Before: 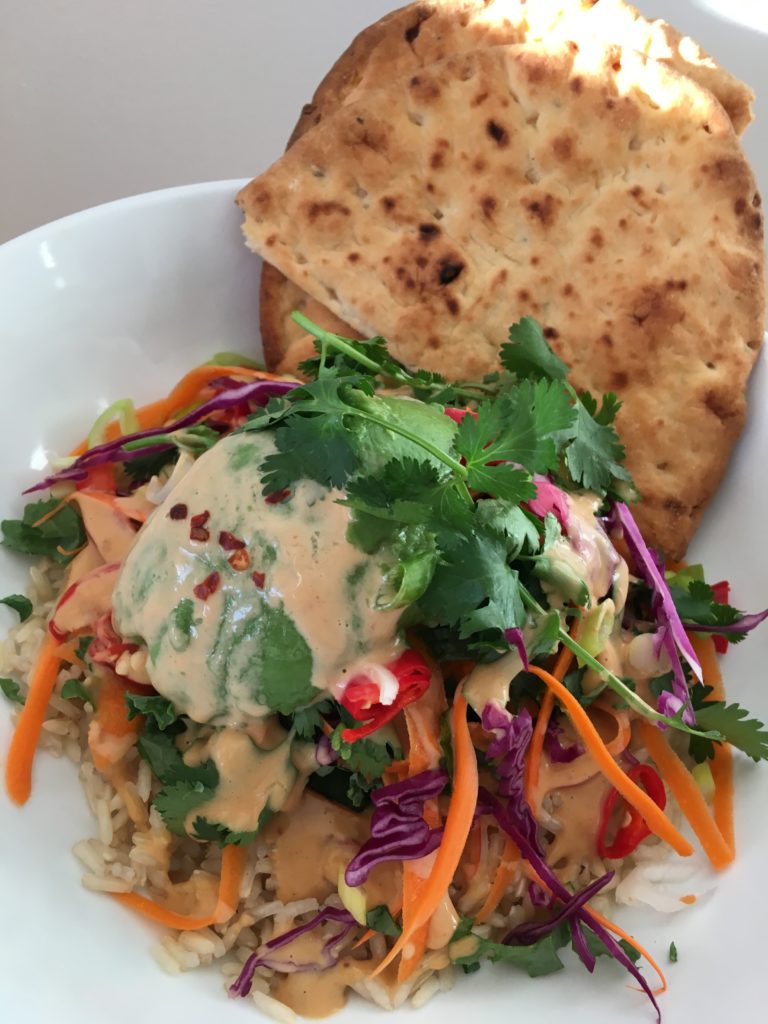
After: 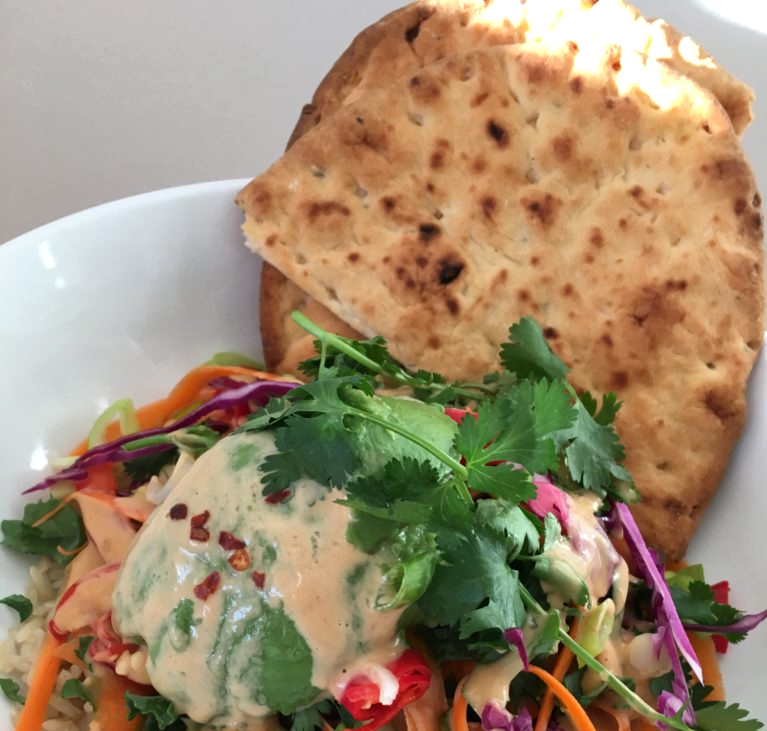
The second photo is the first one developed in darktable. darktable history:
local contrast: mode bilateral grid, contrast 10, coarseness 25, detail 115%, midtone range 0.2
rotate and perspective: crop left 0, crop top 0
exposure: exposure 0.131 EV, compensate highlight preservation false
crop: bottom 28.576%
